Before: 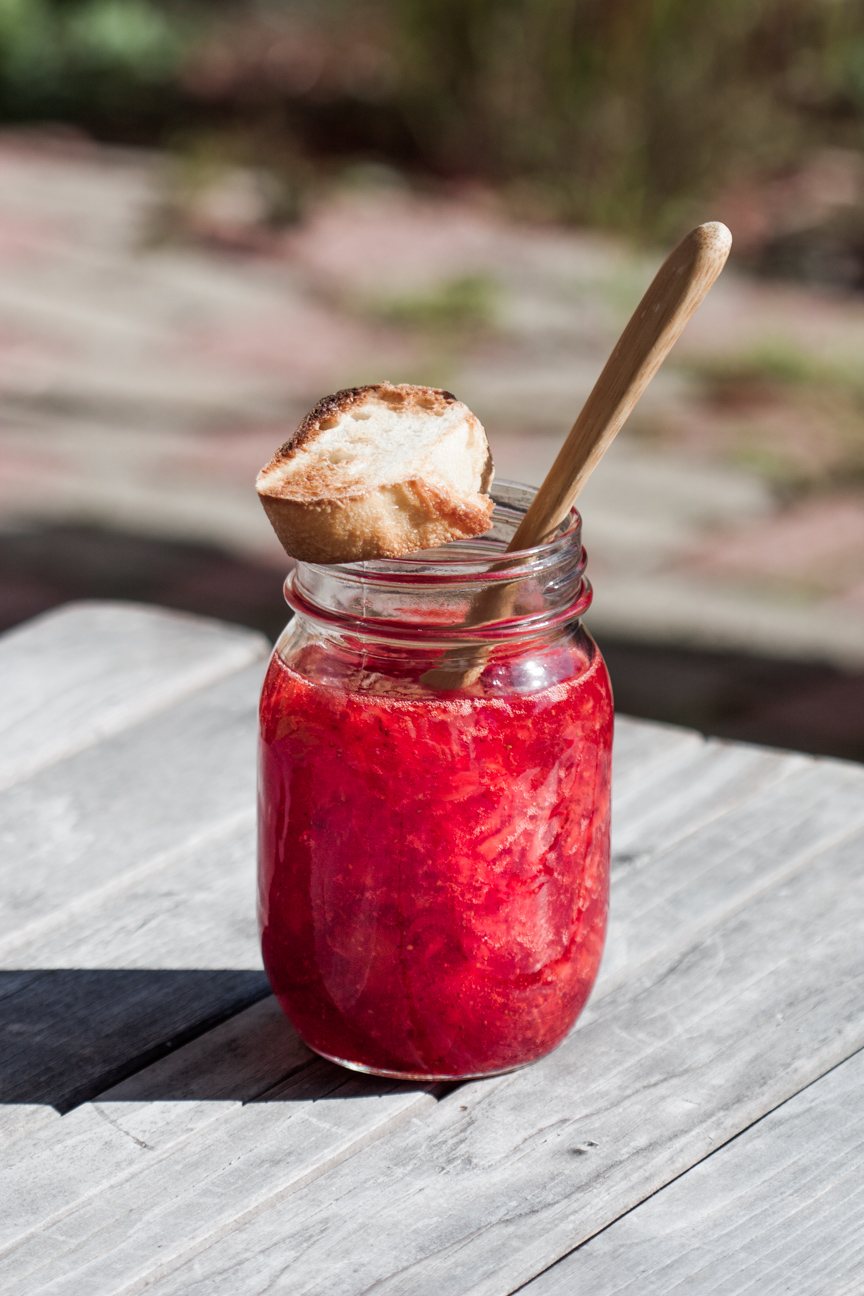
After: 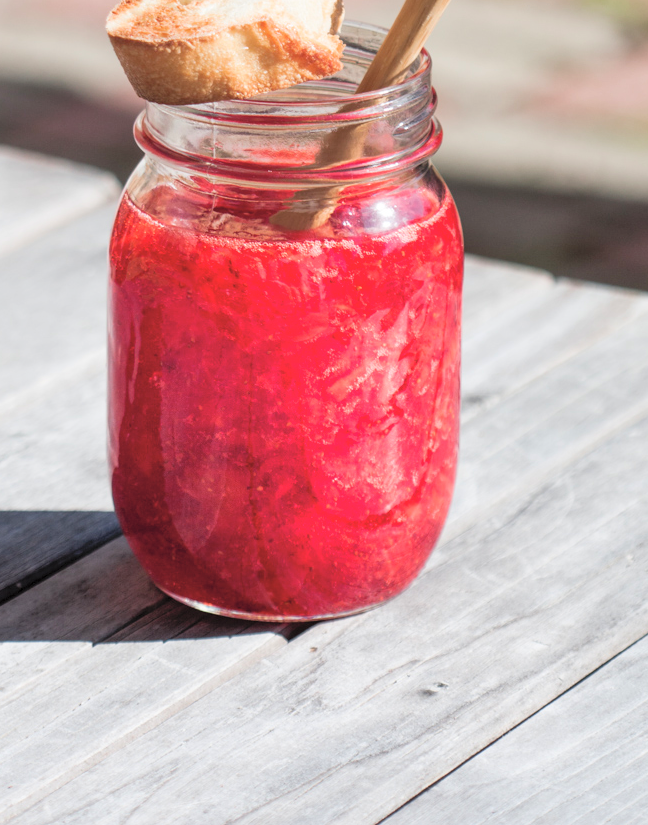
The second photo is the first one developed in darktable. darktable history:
shadows and highlights: shadows 25.69, highlights -23.53
crop and rotate: left 17.372%, top 35.452%, right 7.558%, bottom 0.852%
contrast brightness saturation: contrast 0.099, brightness 0.293, saturation 0.14
